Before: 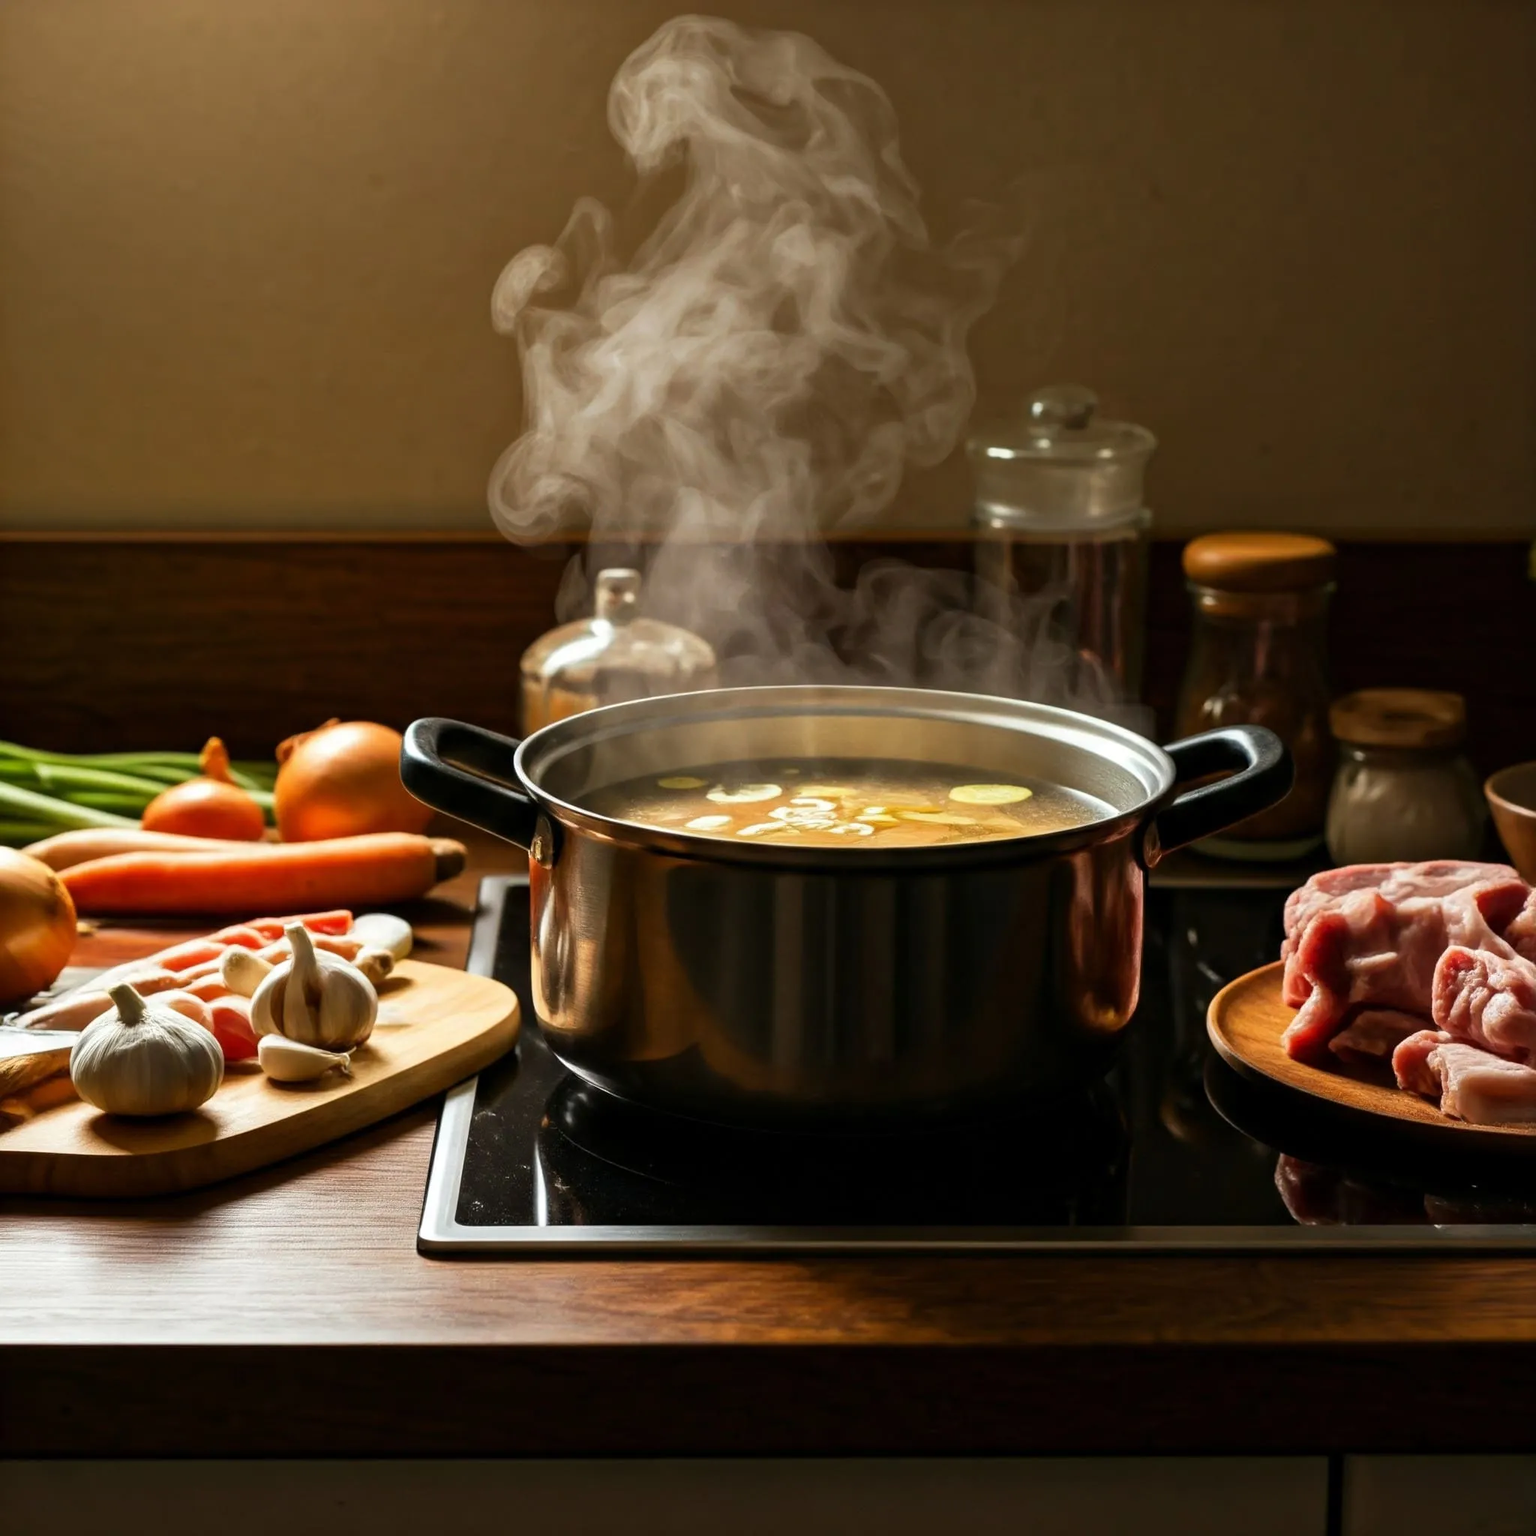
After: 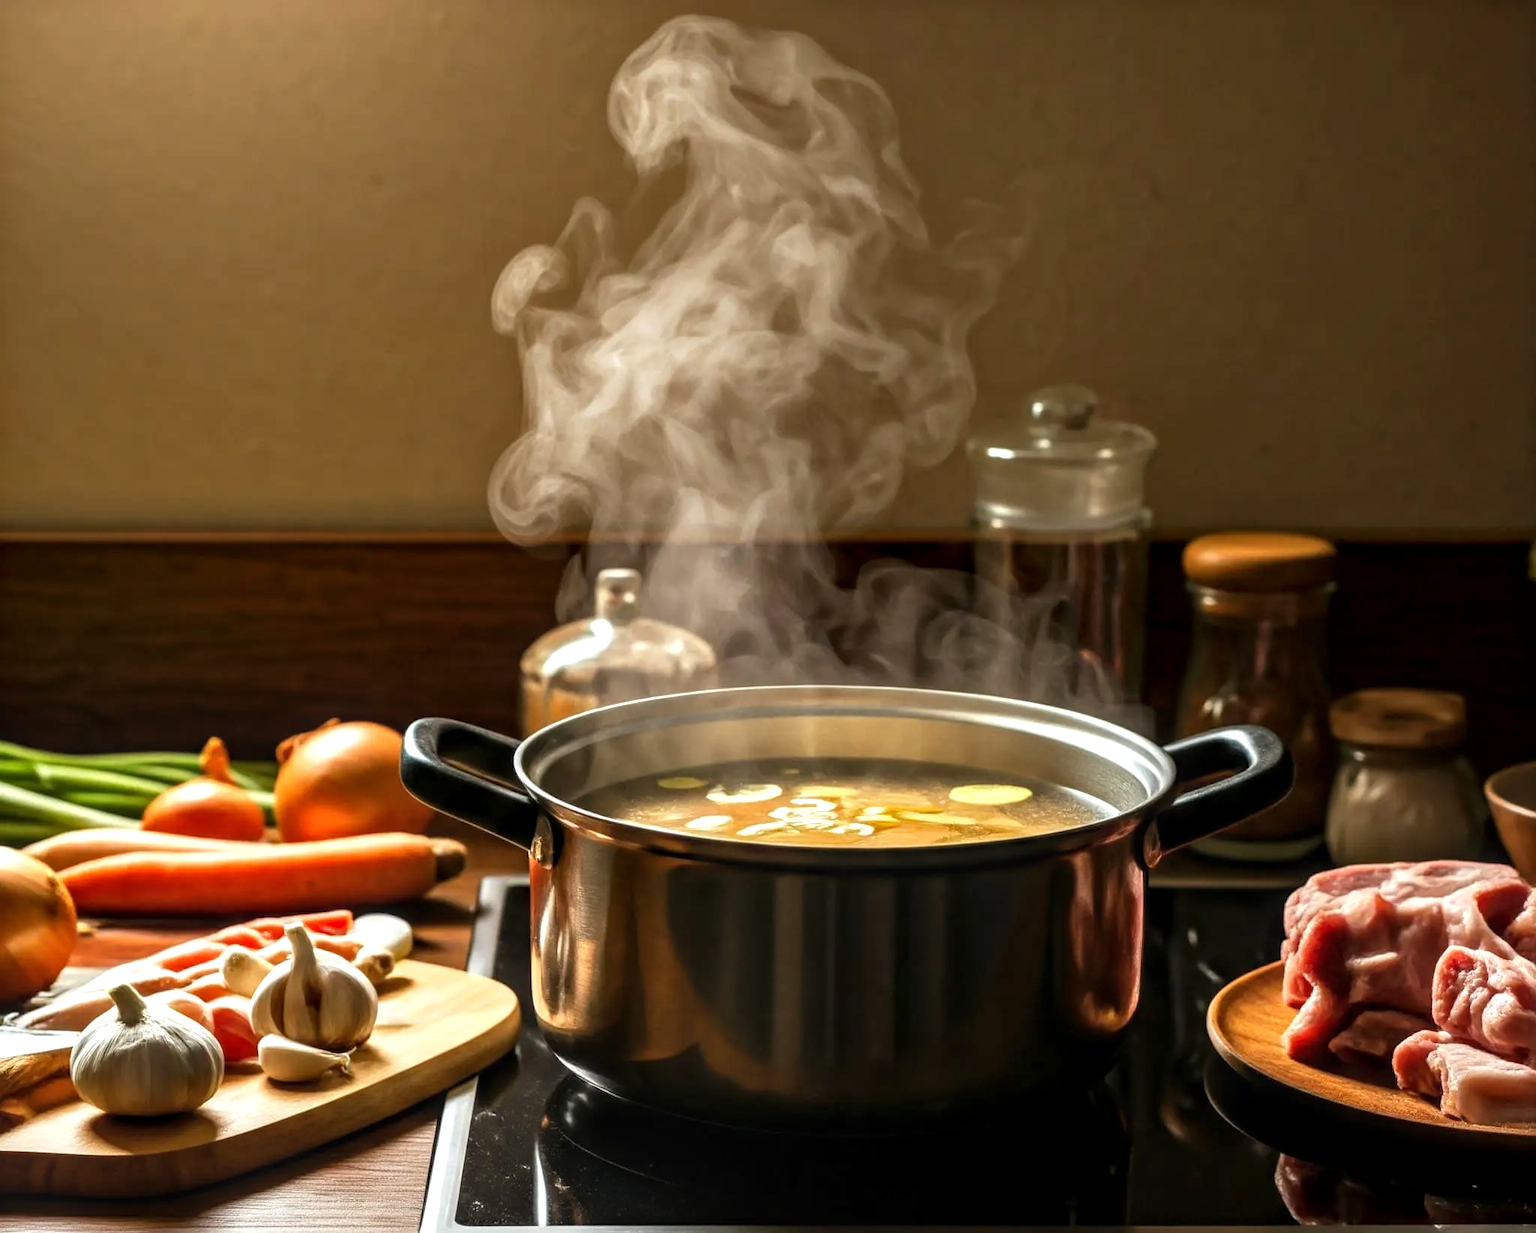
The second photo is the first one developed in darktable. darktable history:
exposure: exposure 0.4 EV, compensate highlight preservation false
crop: bottom 19.644%
local contrast: on, module defaults
